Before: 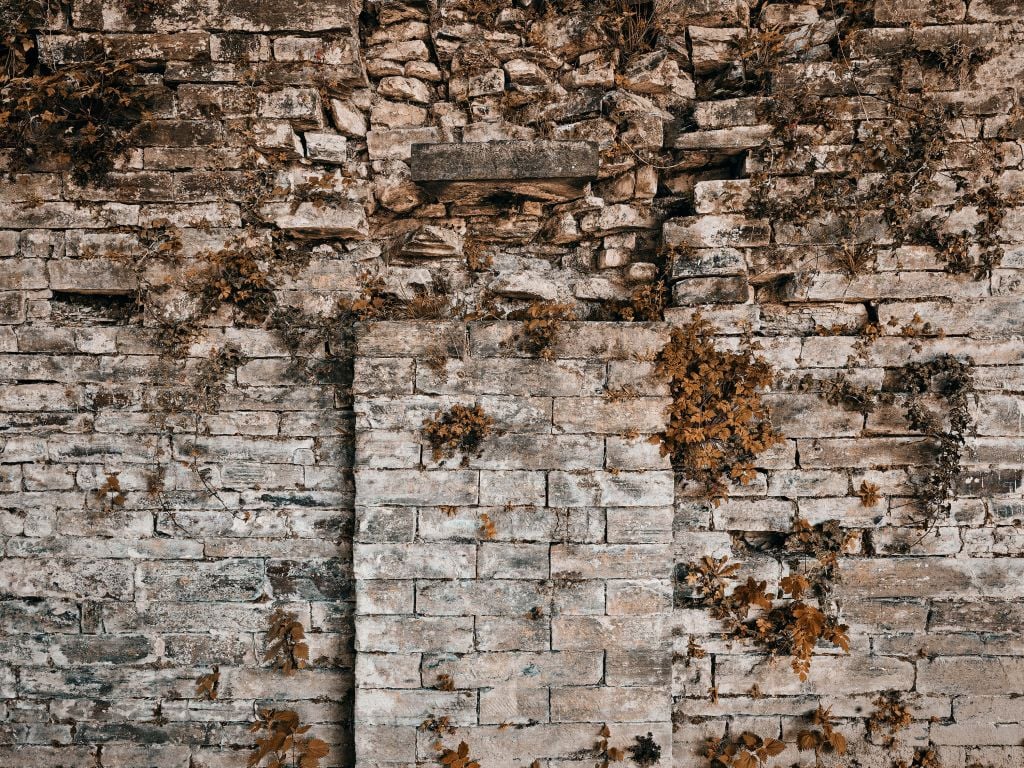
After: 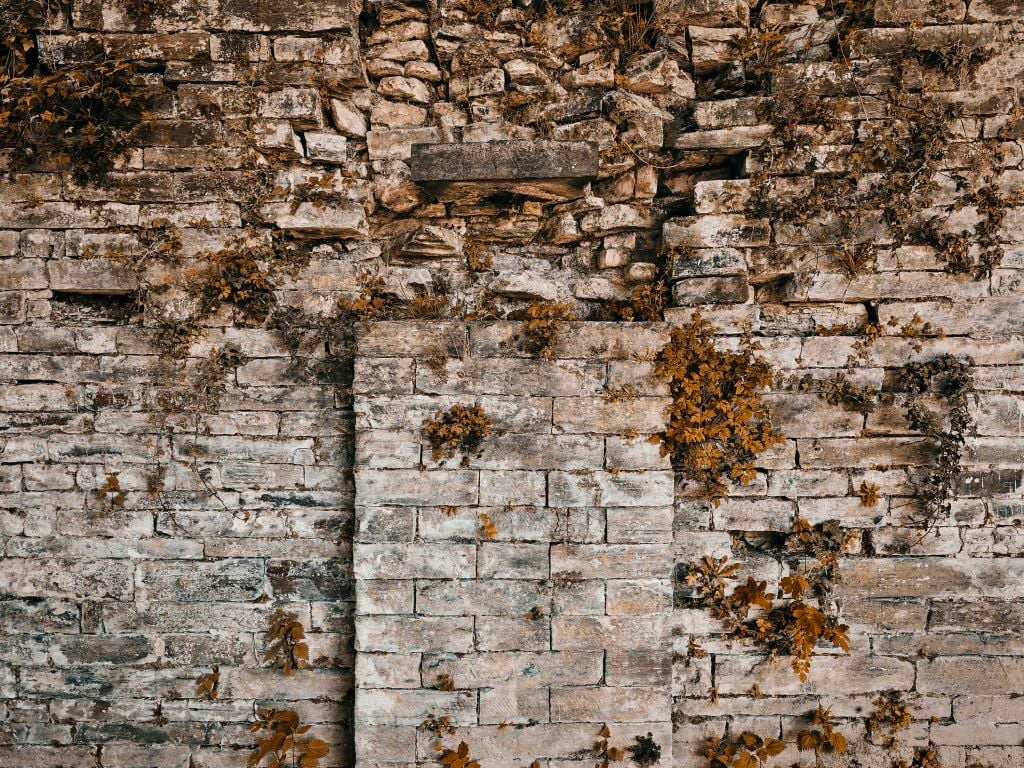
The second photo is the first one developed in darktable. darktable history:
color balance rgb: perceptual saturation grading › global saturation 25.548%
